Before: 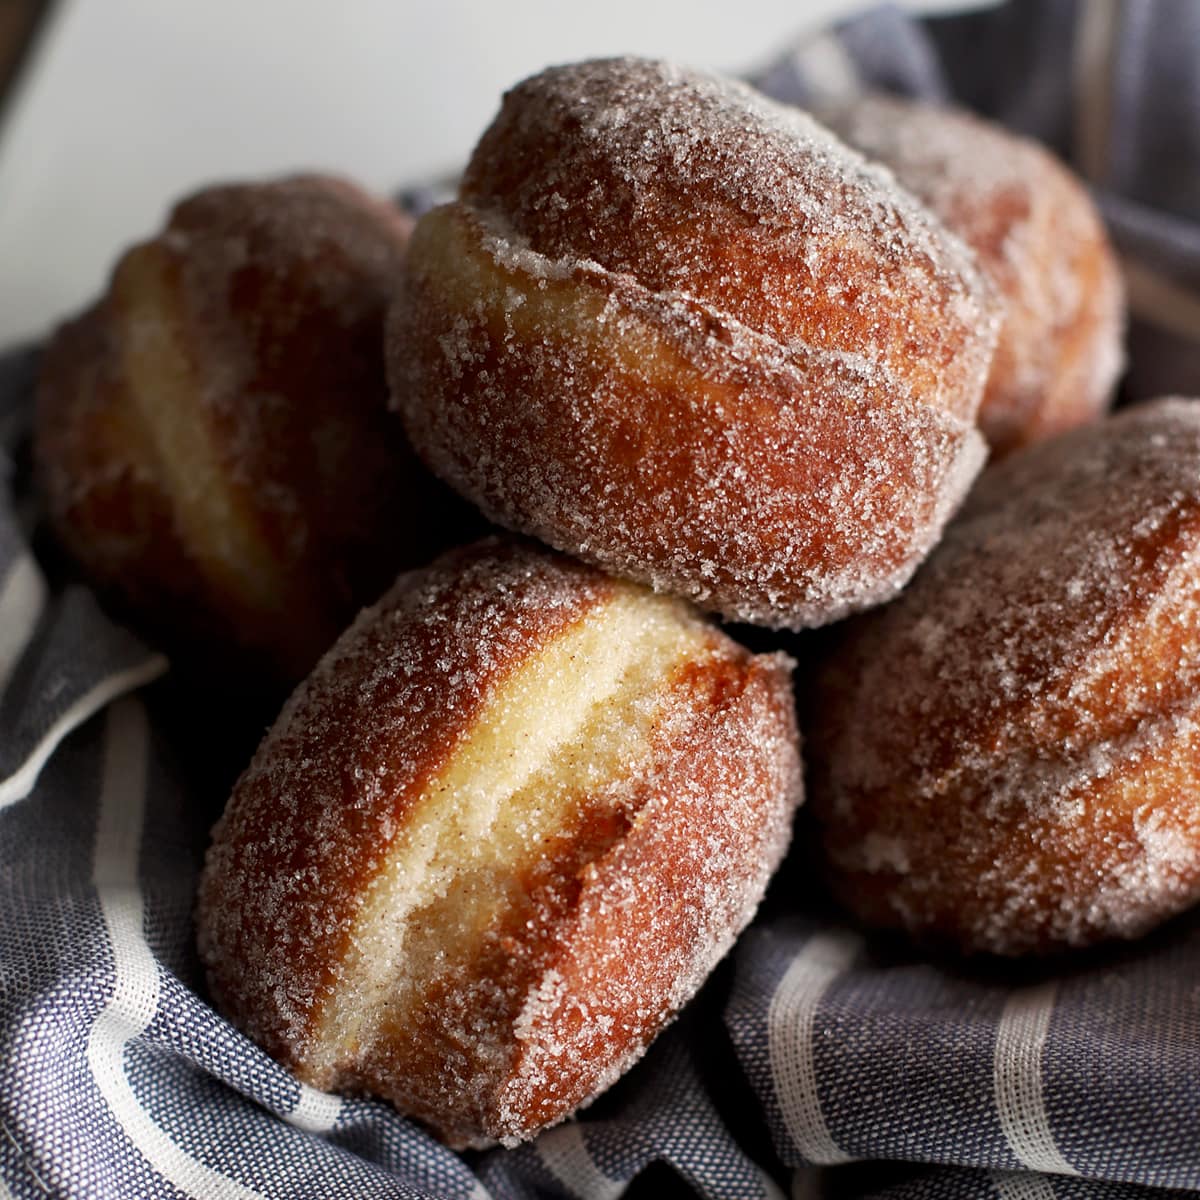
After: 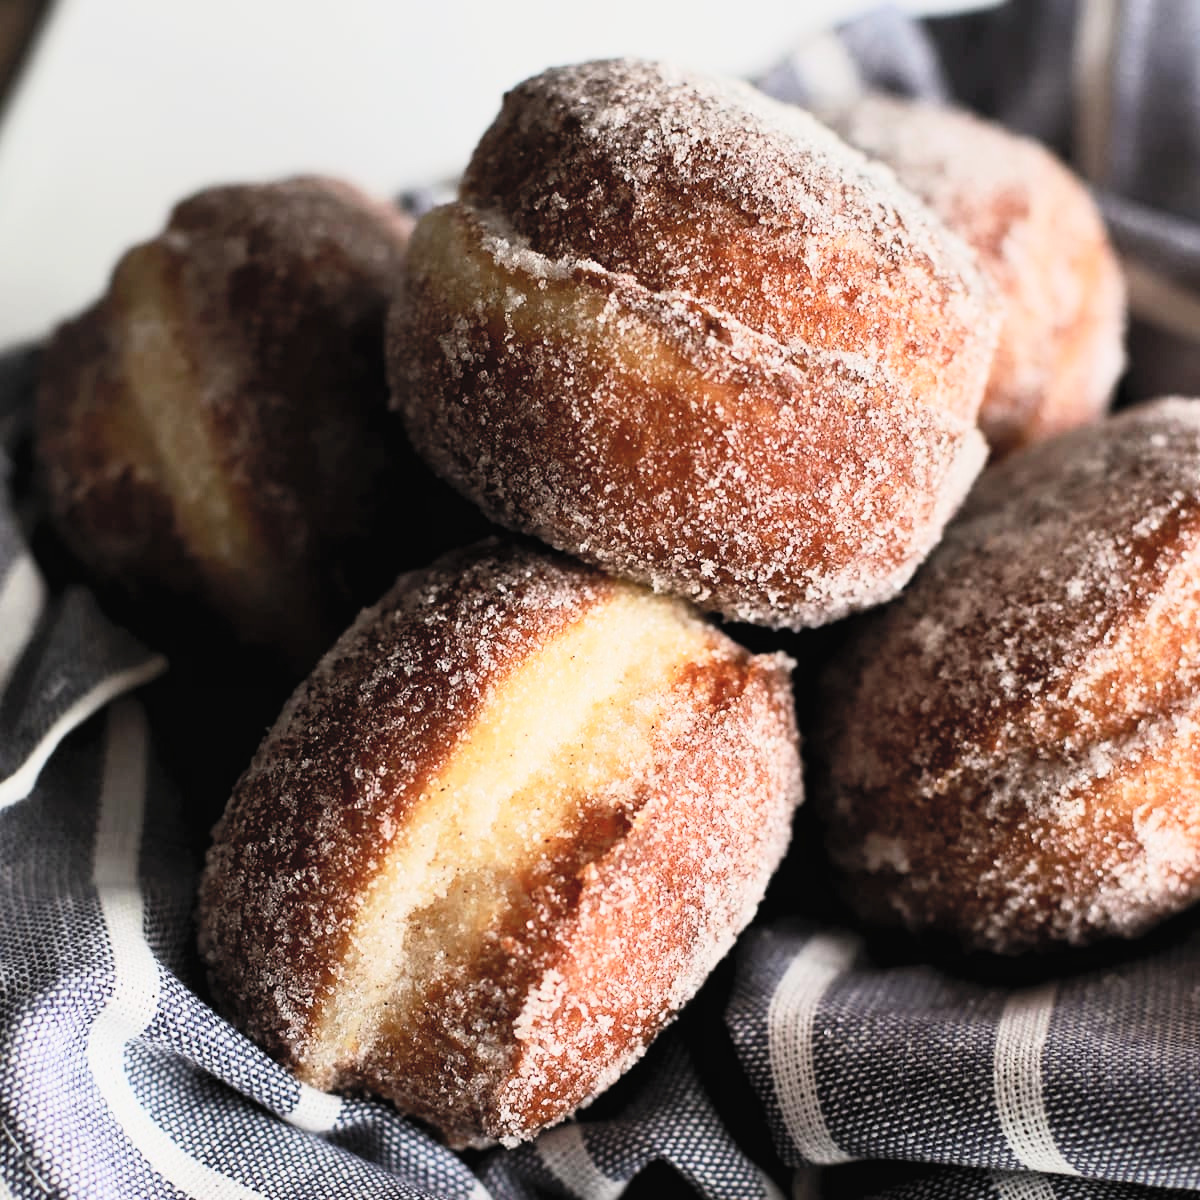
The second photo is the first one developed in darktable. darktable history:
contrast brightness saturation: contrast 0.39, brightness 0.53
filmic rgb: black relative exposure -7.65 EV, white relative exposure 4.56 EV, hardness 3.61
